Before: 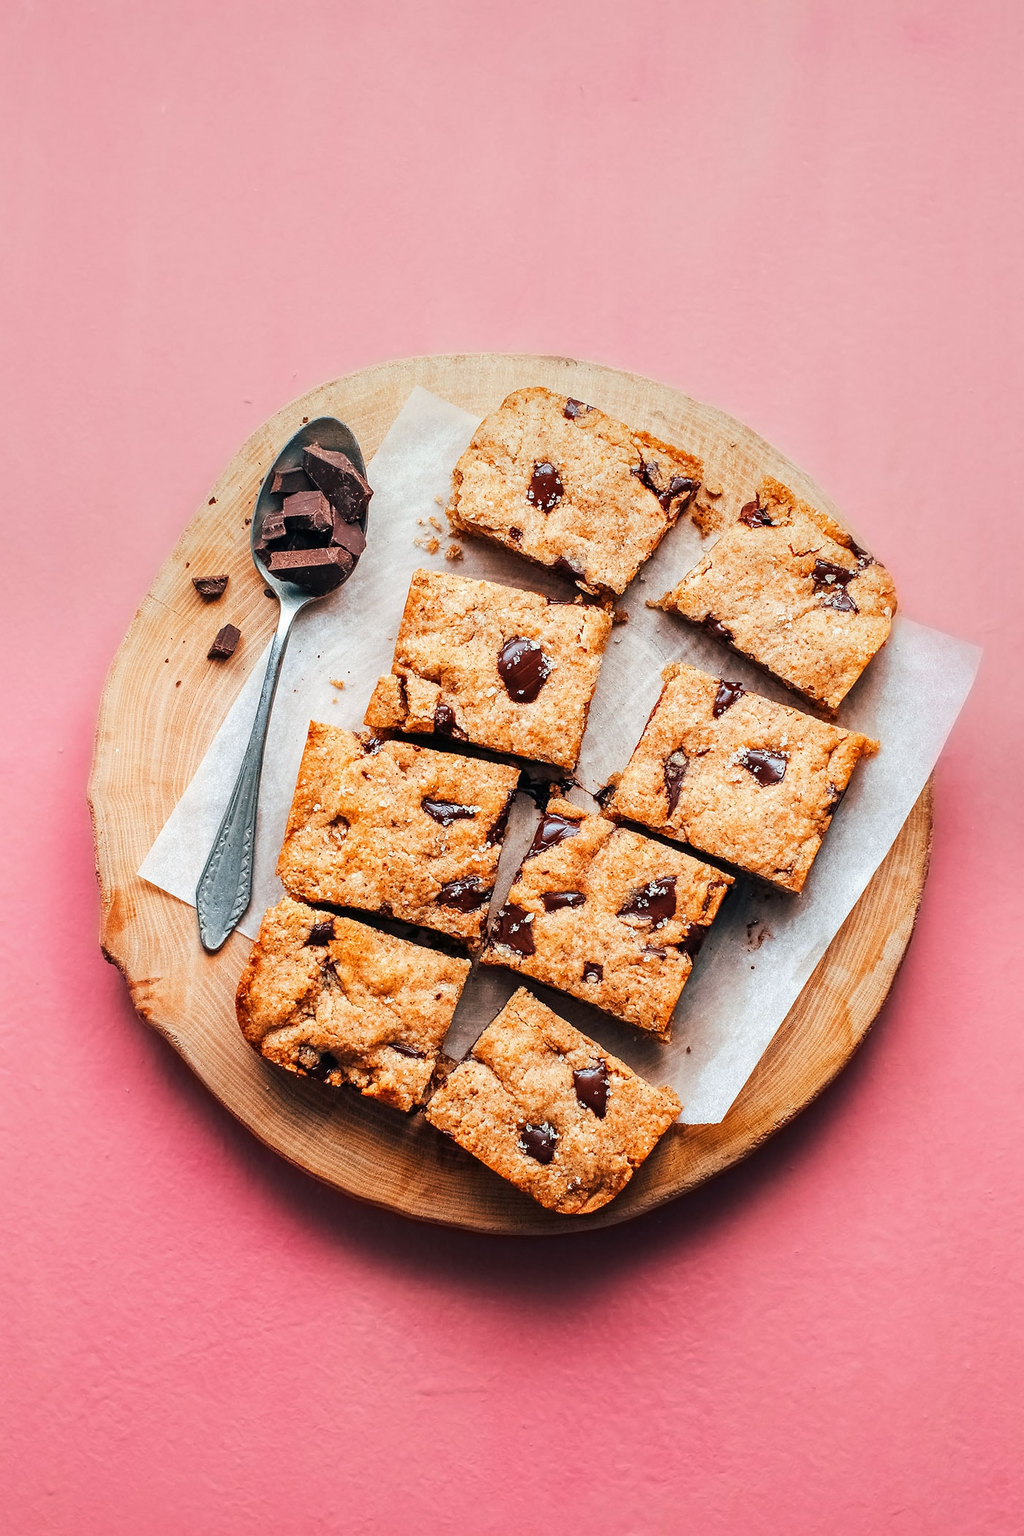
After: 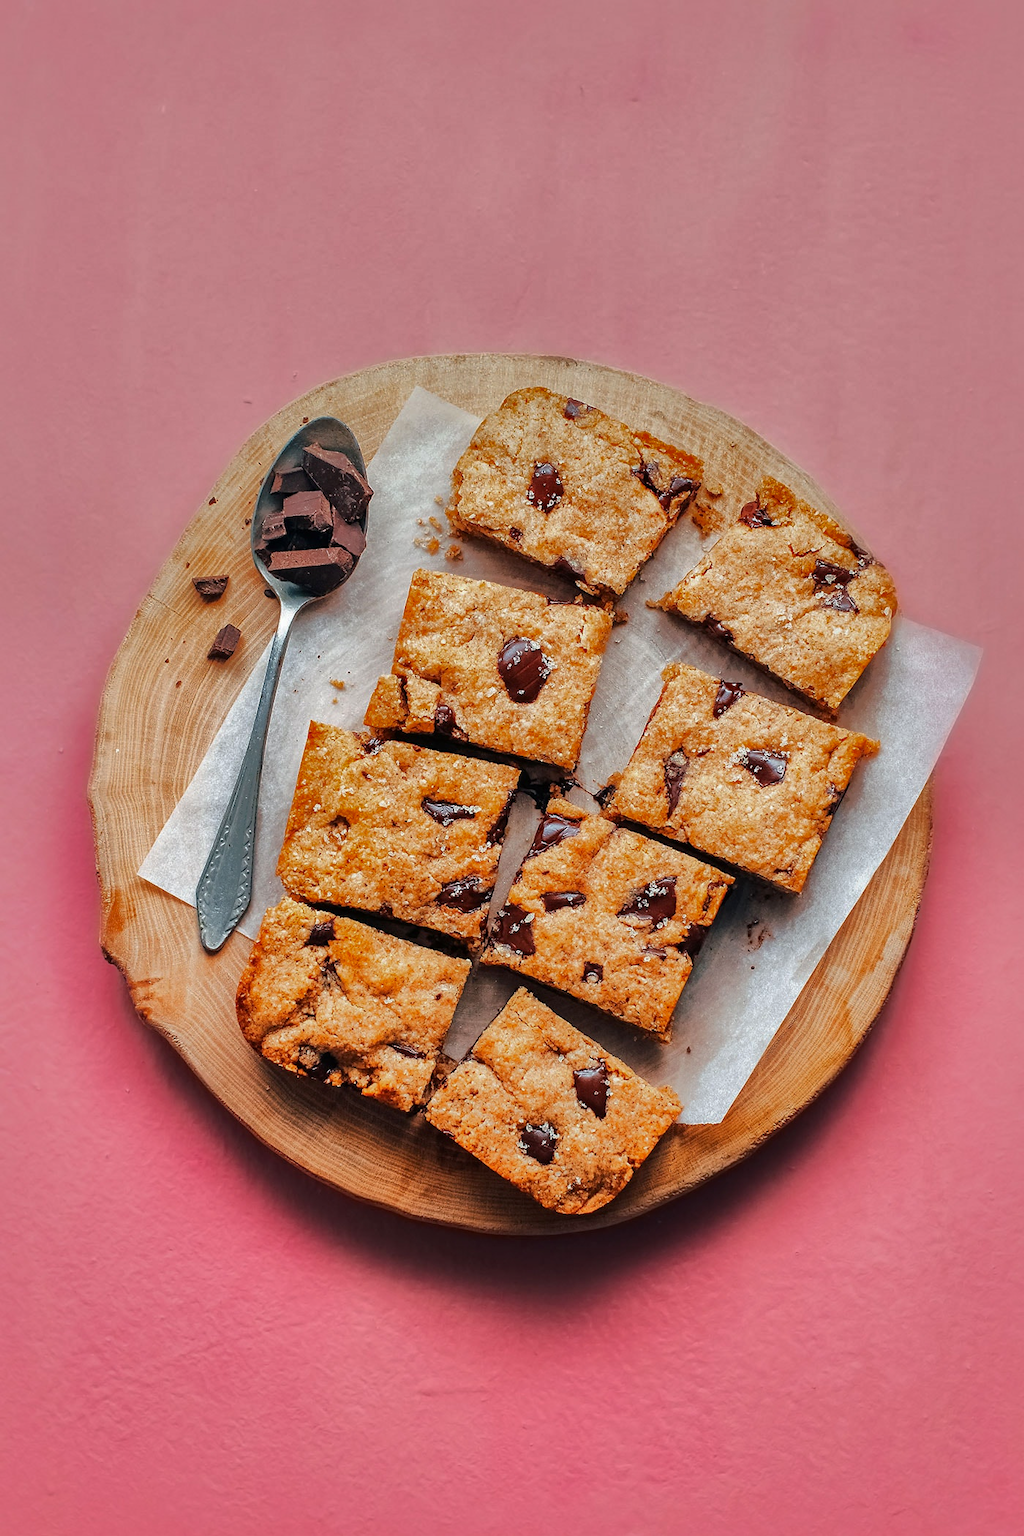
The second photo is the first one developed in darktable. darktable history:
shadows and highlights: shadows -19.78, highlights -73.33
